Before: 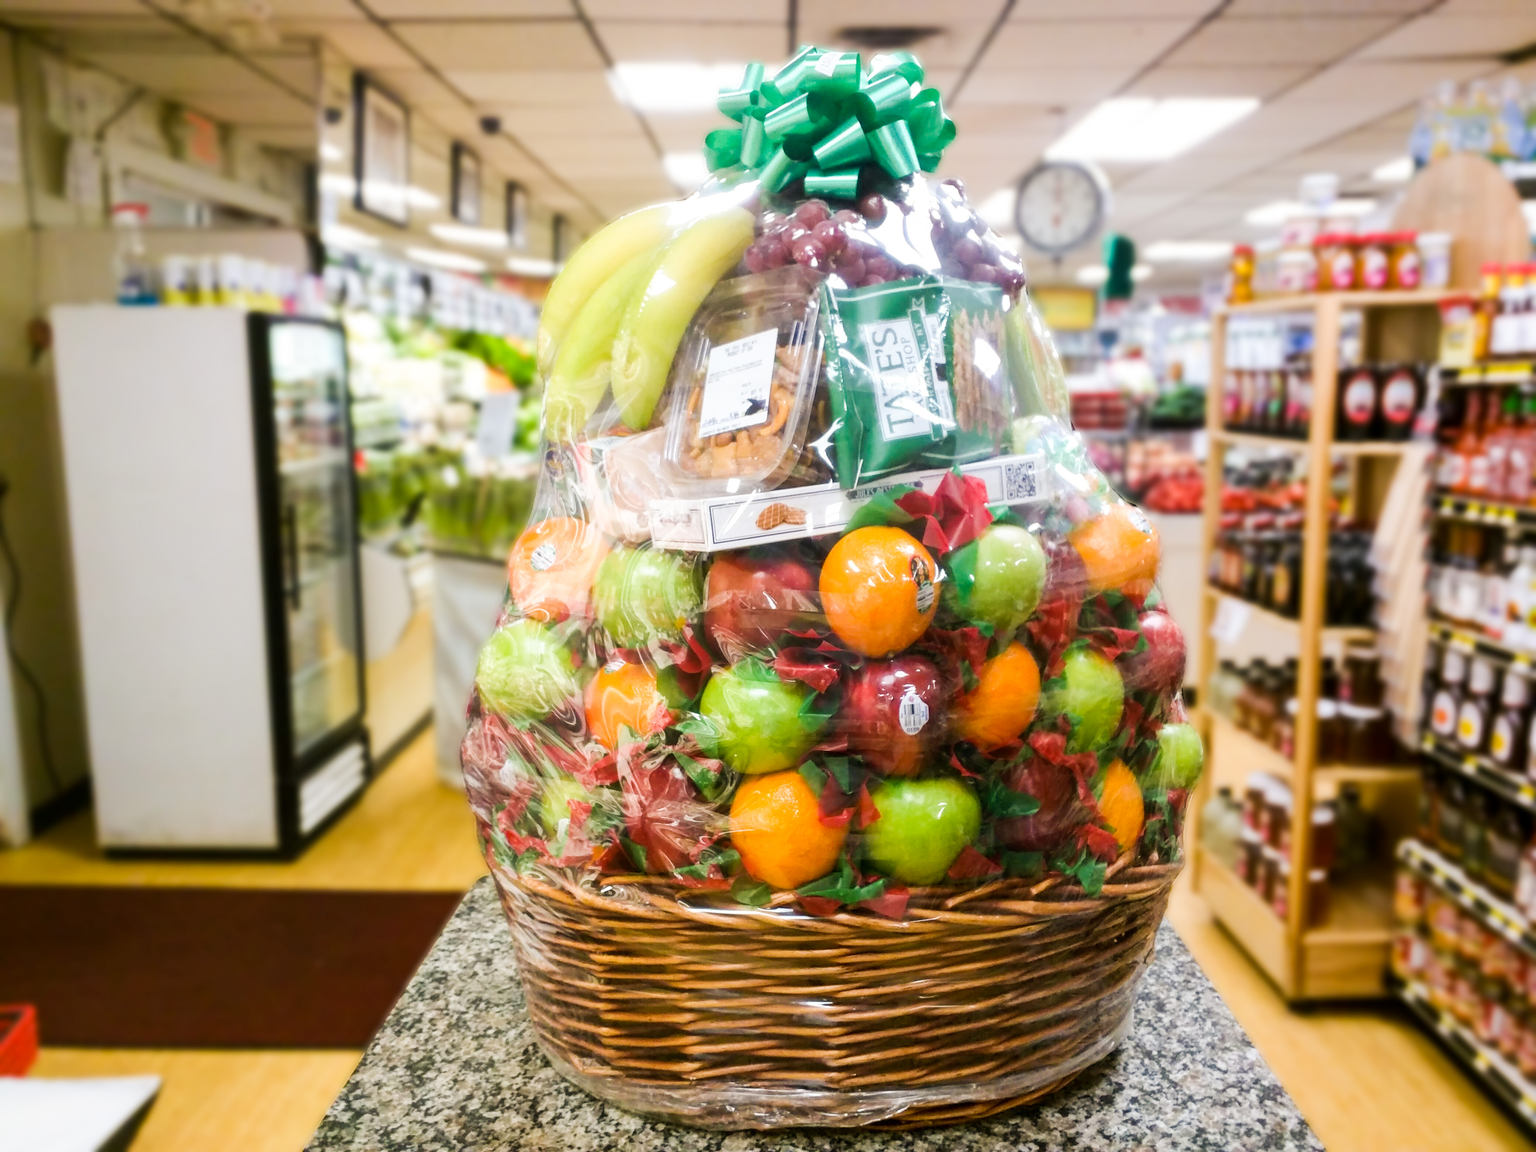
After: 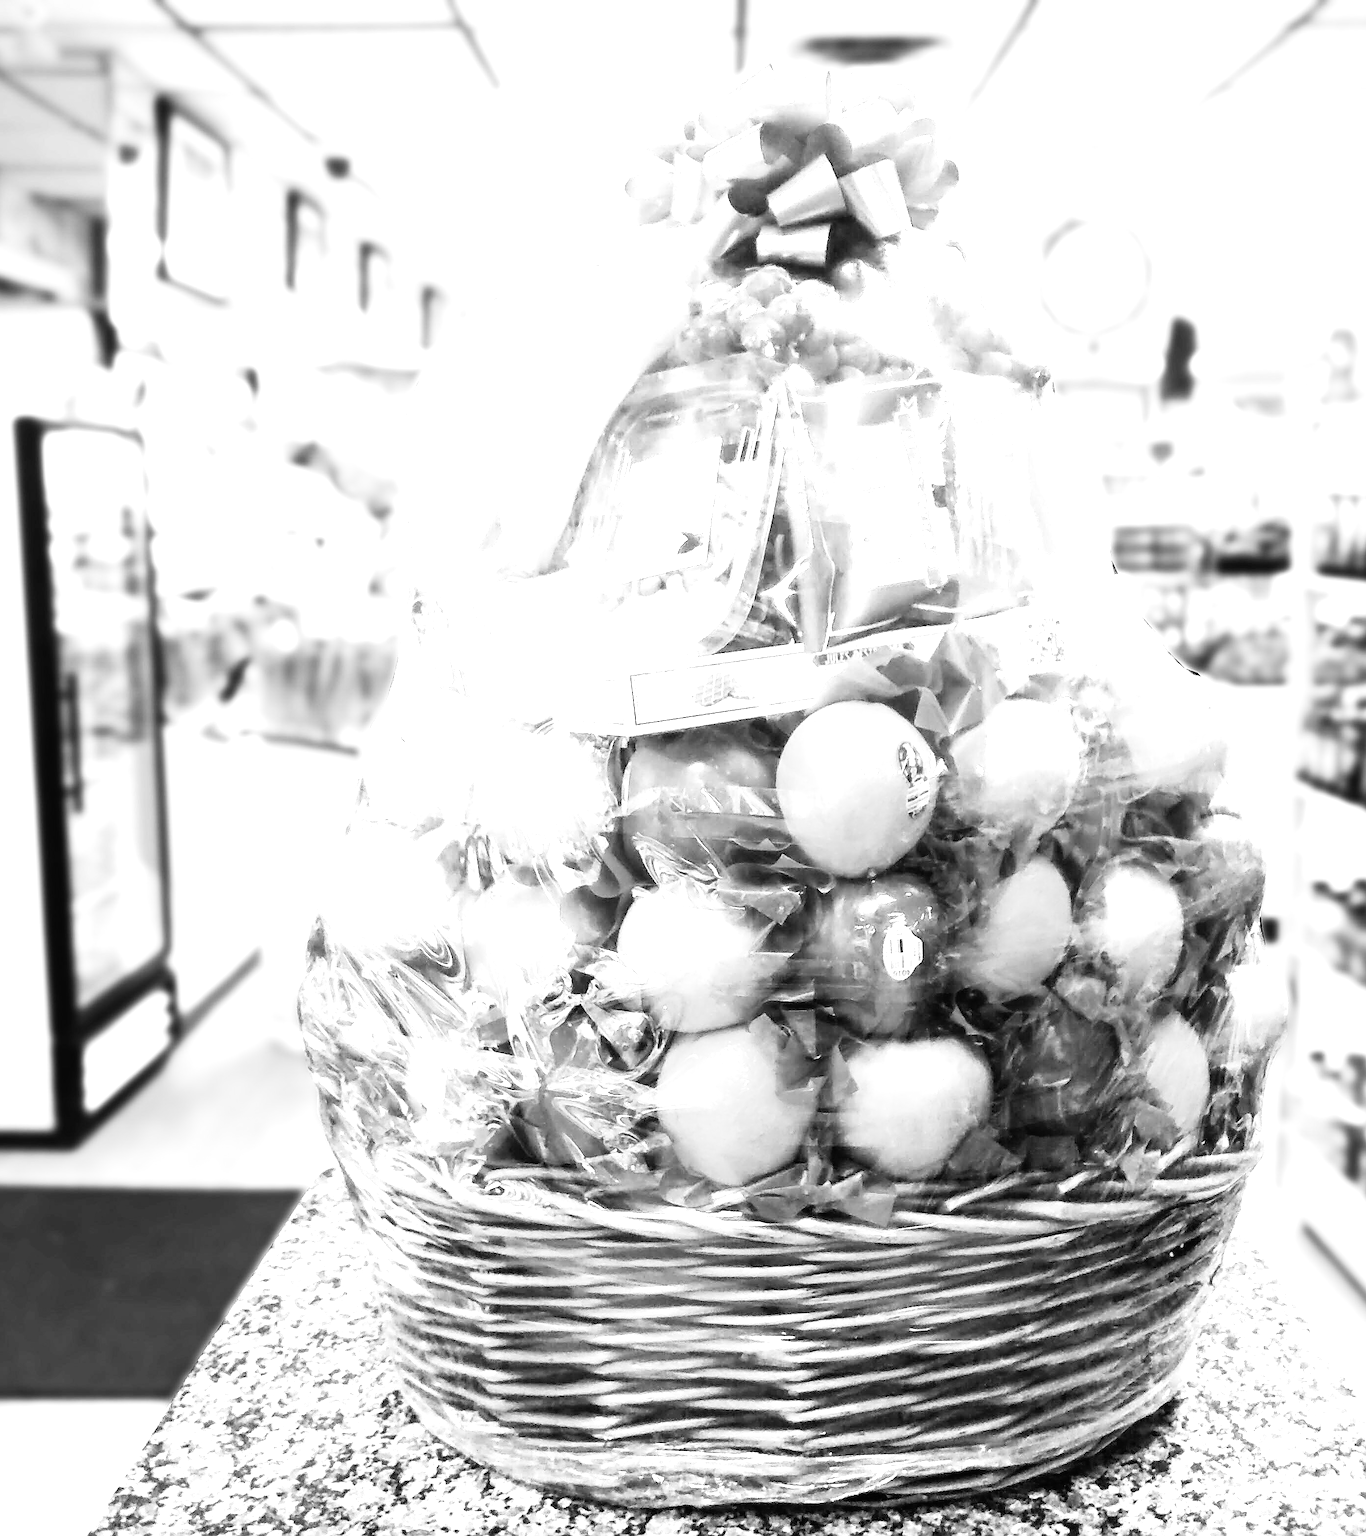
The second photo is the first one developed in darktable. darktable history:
sharpen: radius 1.4, amount 1.25, threshold 0.7
levels: levels [0, 0.435, 0.917]
crop and rotate: left 15.446%, right 17.836%
color correction: highlights a* 12.23, highlights b* 5.41
monochrome: on, module defaults
white balance: red 1.066, blue 1.119
base curve: curves: ch0 [(0, 0) (0.007, 0.004) (0.027, 0.03) (0.046, 0.07) (0.207, 0.54) (0.442, 0.872) (0.673, 0.972) (1, 1)], preserve colors none
